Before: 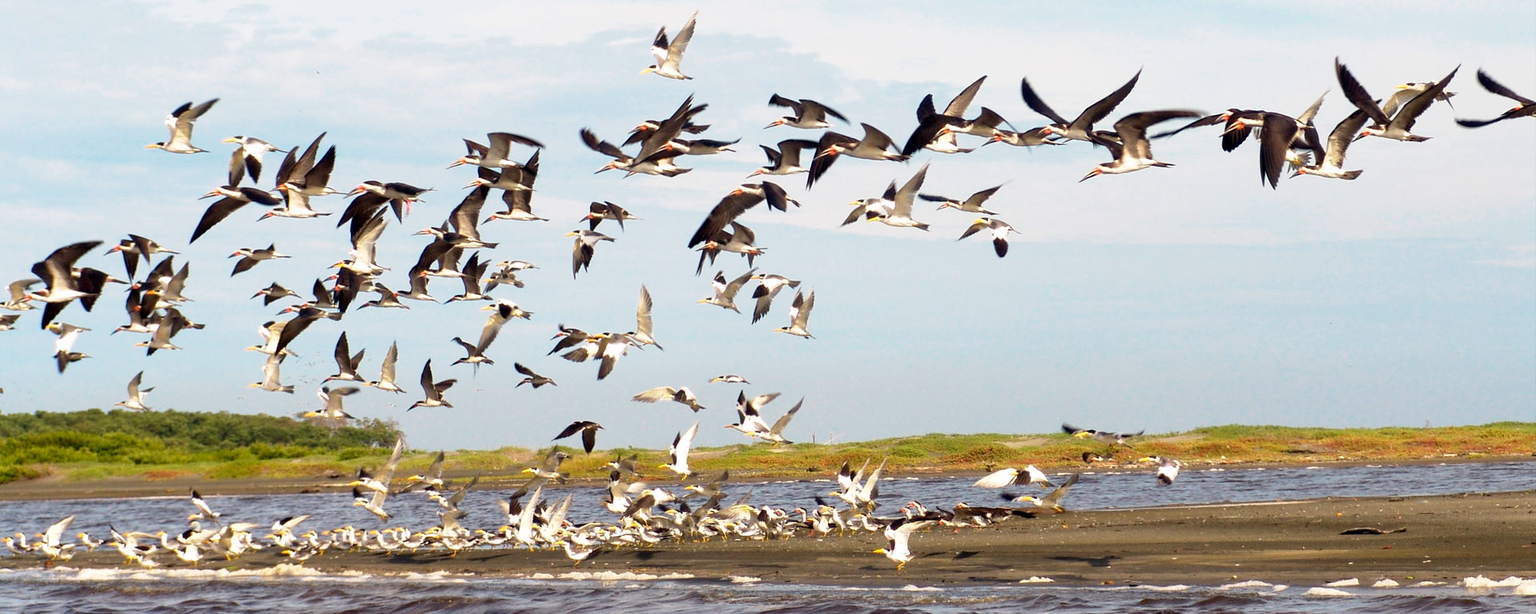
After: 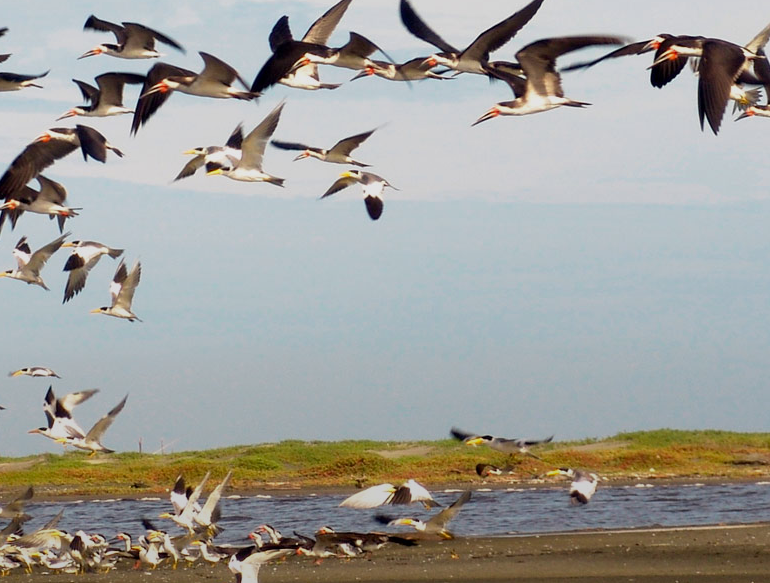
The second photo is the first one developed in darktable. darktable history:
crop: left 45.721%, top 13.393%, right 14.118%, bottom 10.01%
graduated density: rotation -180°, offset 27.42
shadows and highlights: radius 121.13, shadows 21.4, white point adjustment -9.72, highlights -14.39, soften with gaussian
